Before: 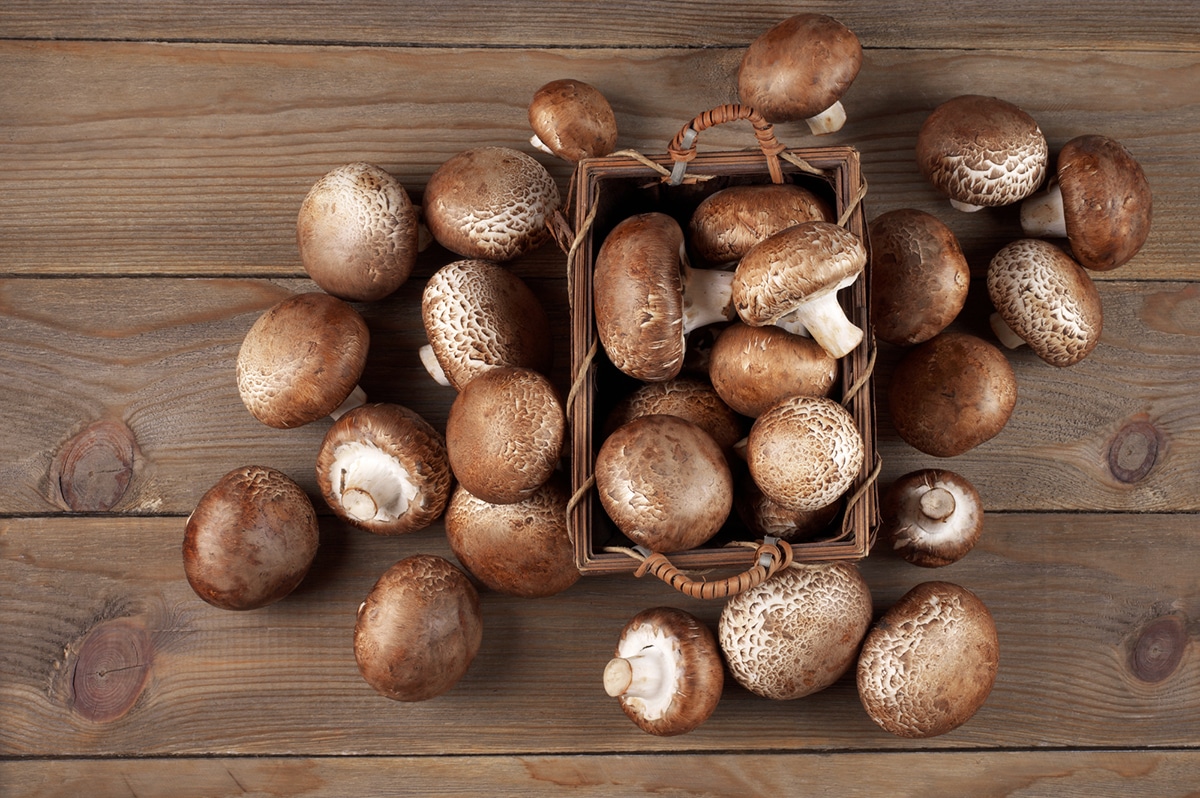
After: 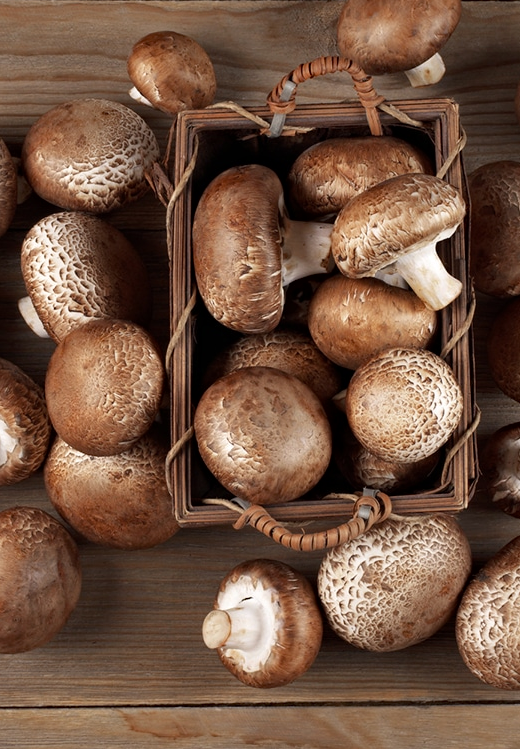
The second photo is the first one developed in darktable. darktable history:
haze removal: compatibility mode true, adaptive false
crop: left 33.452%, top 6.025%, right 23.155%
contrast brightness saturation: saturation -0.05
